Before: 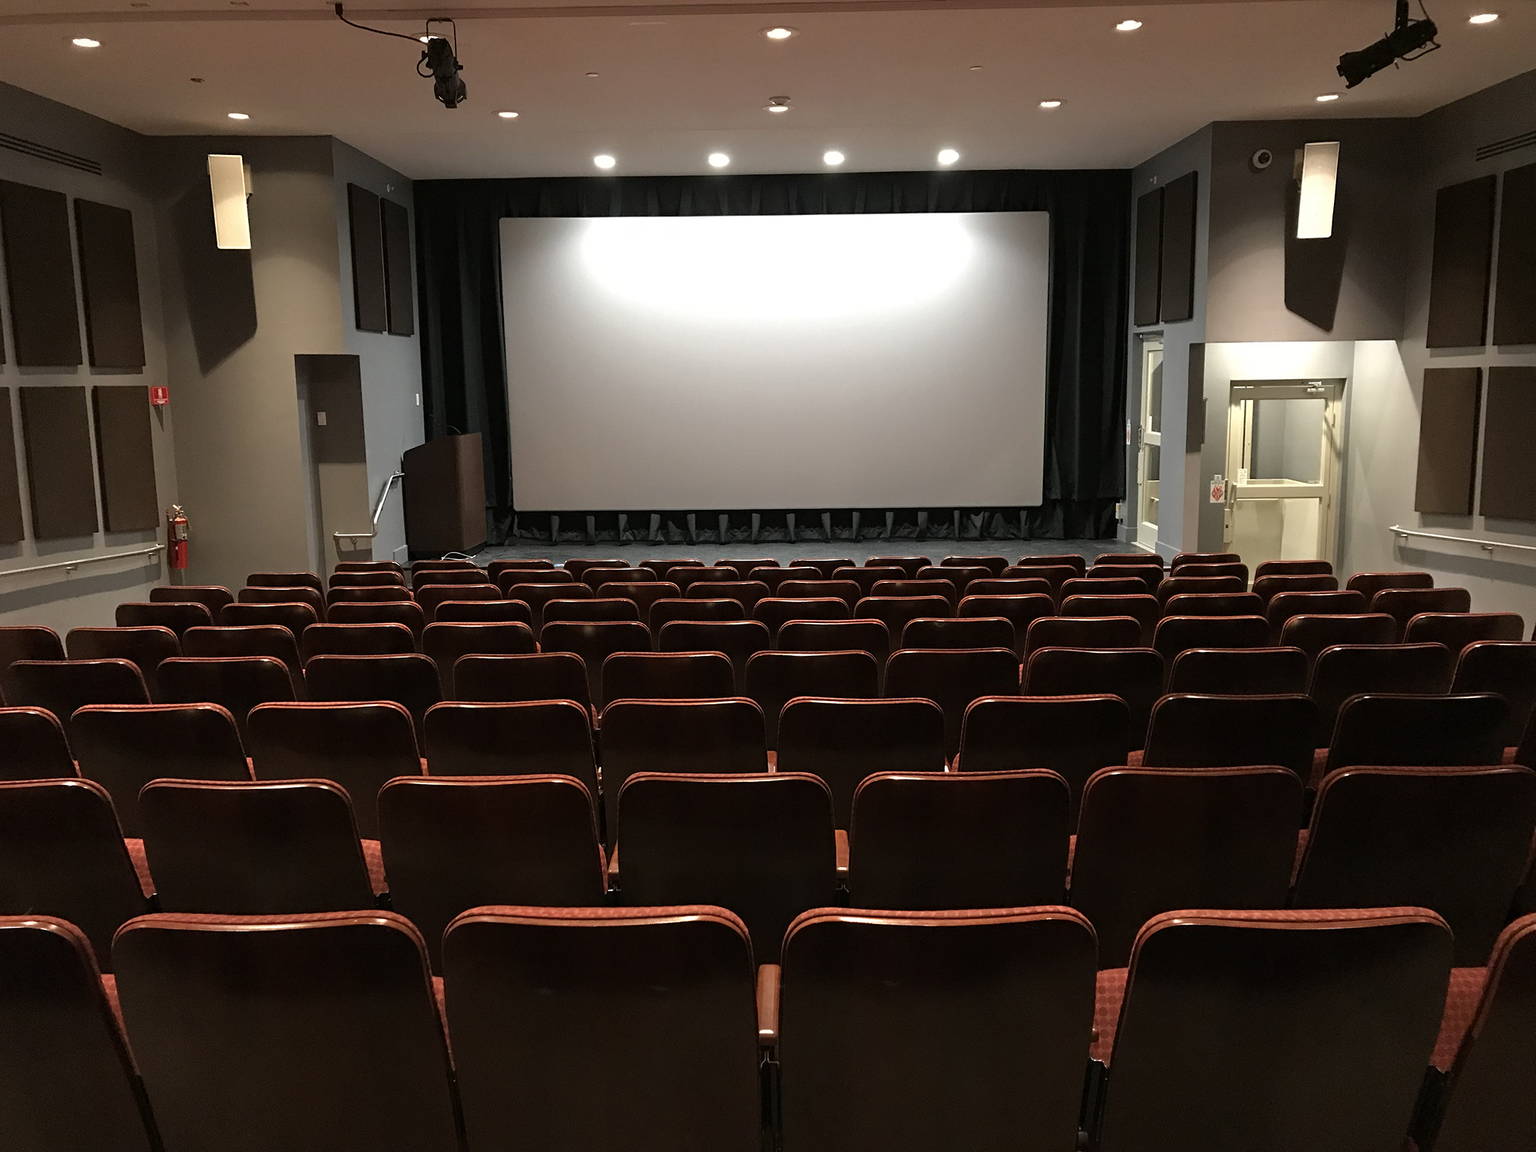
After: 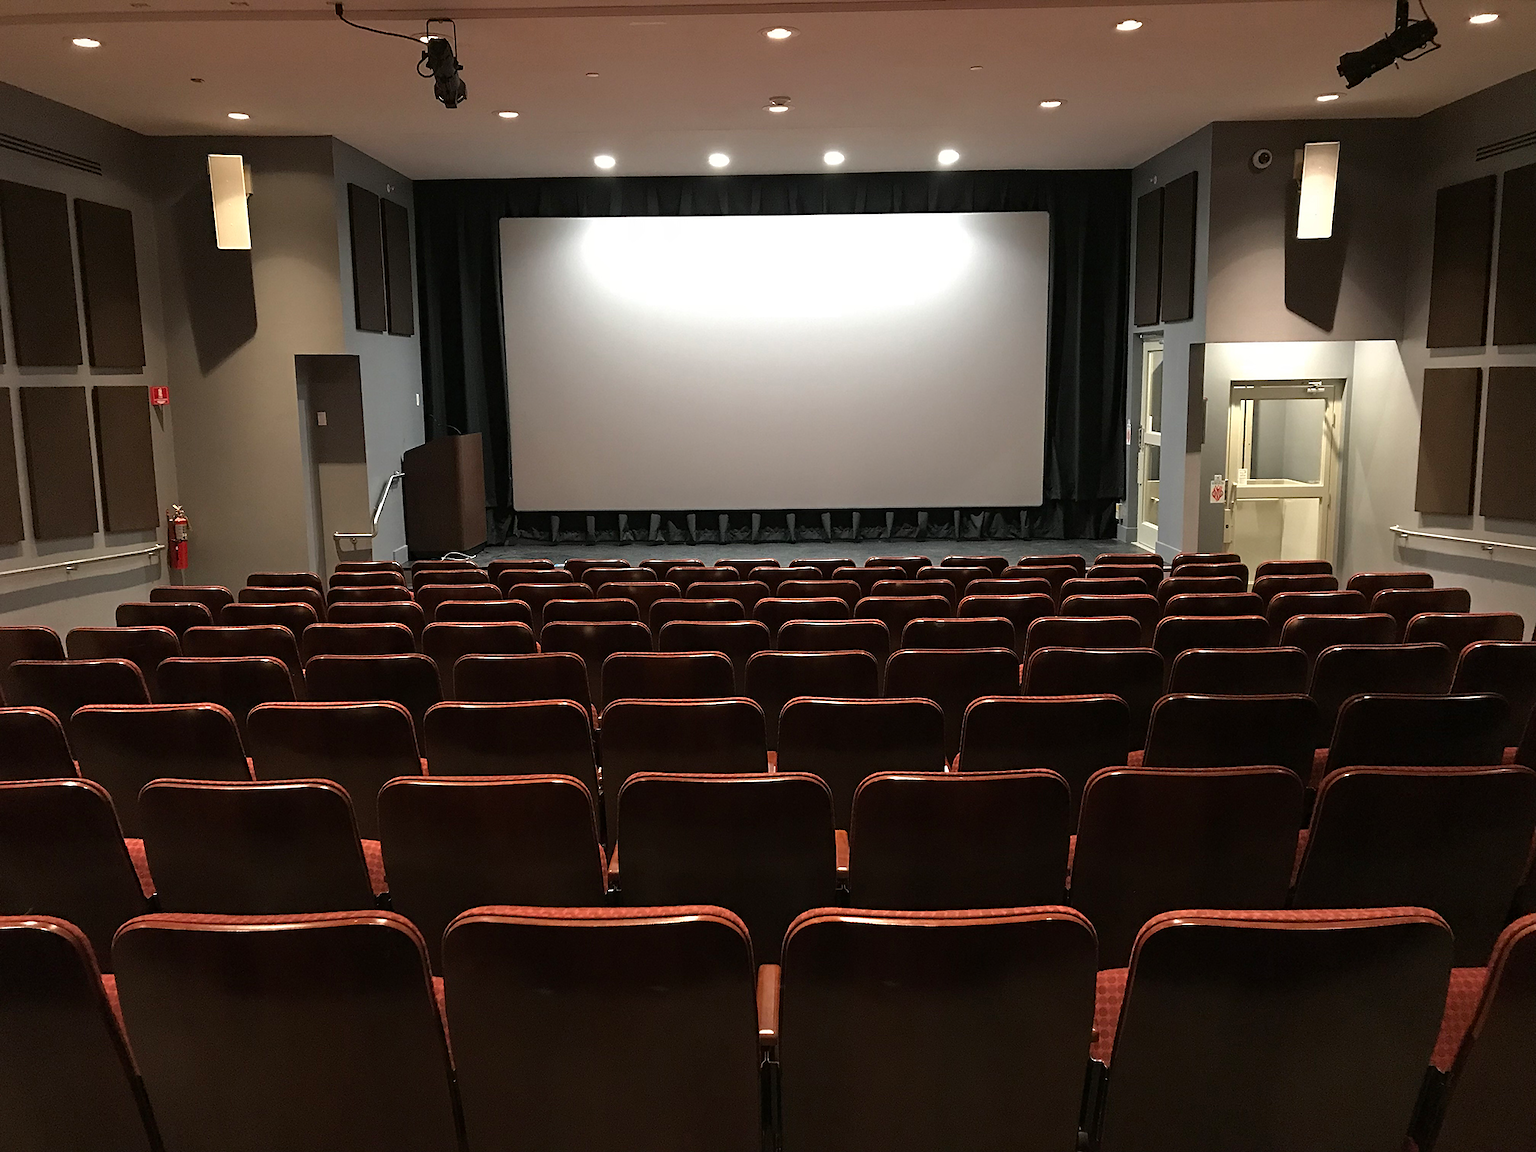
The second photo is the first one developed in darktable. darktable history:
sharpen: radius 1.008, threshold 0.954
